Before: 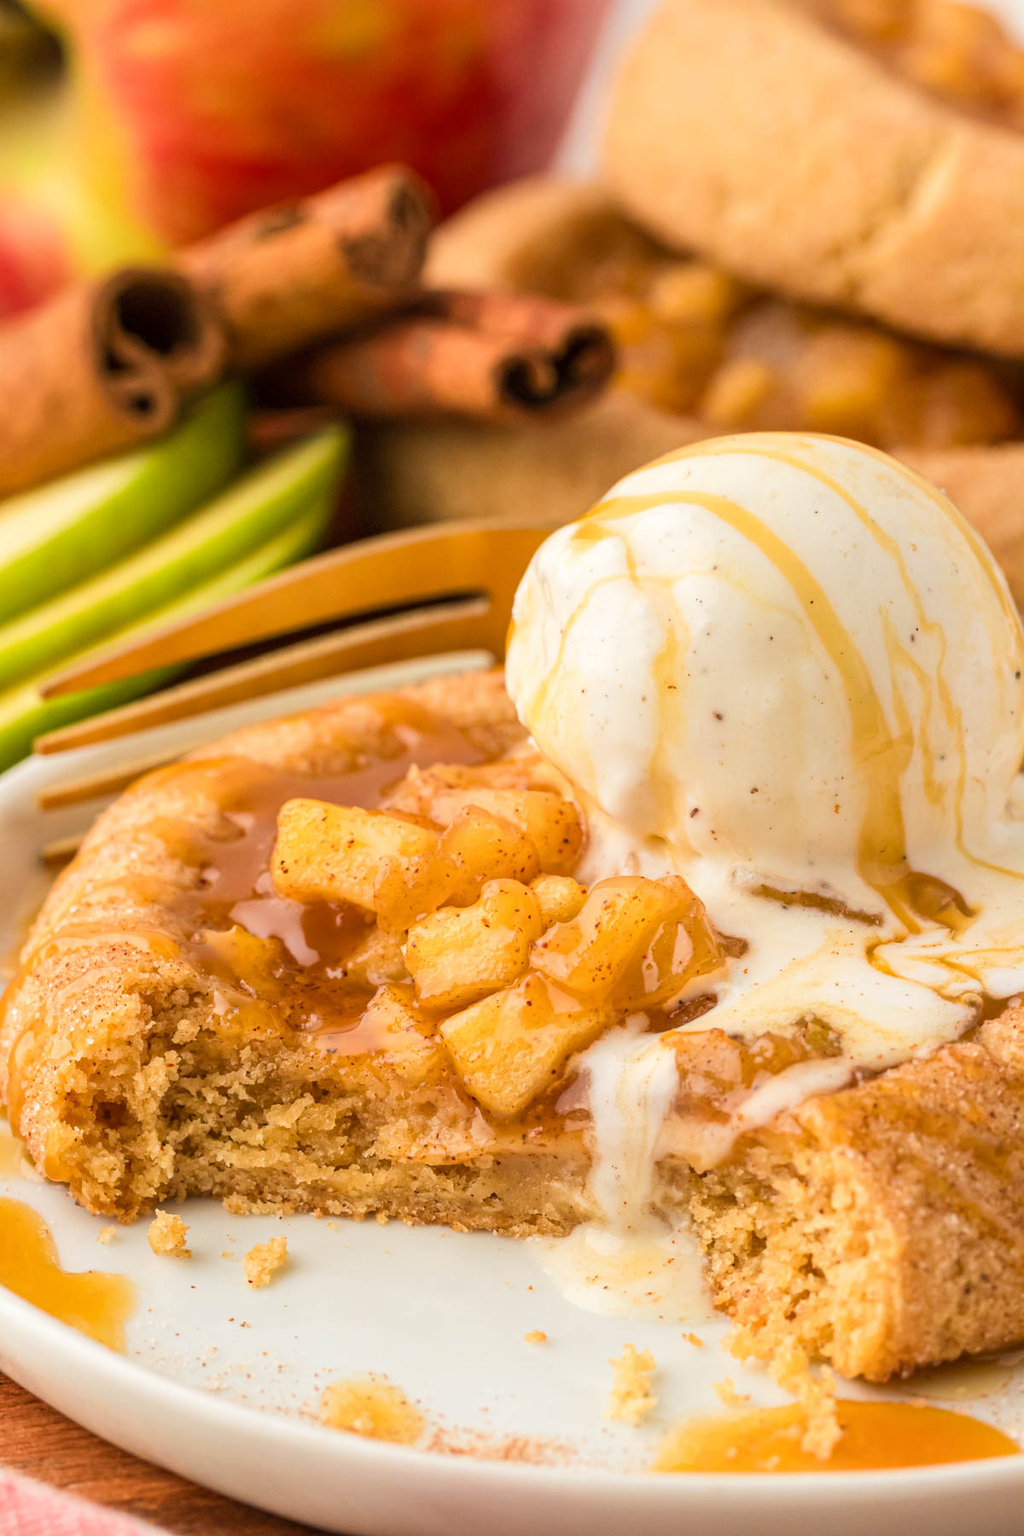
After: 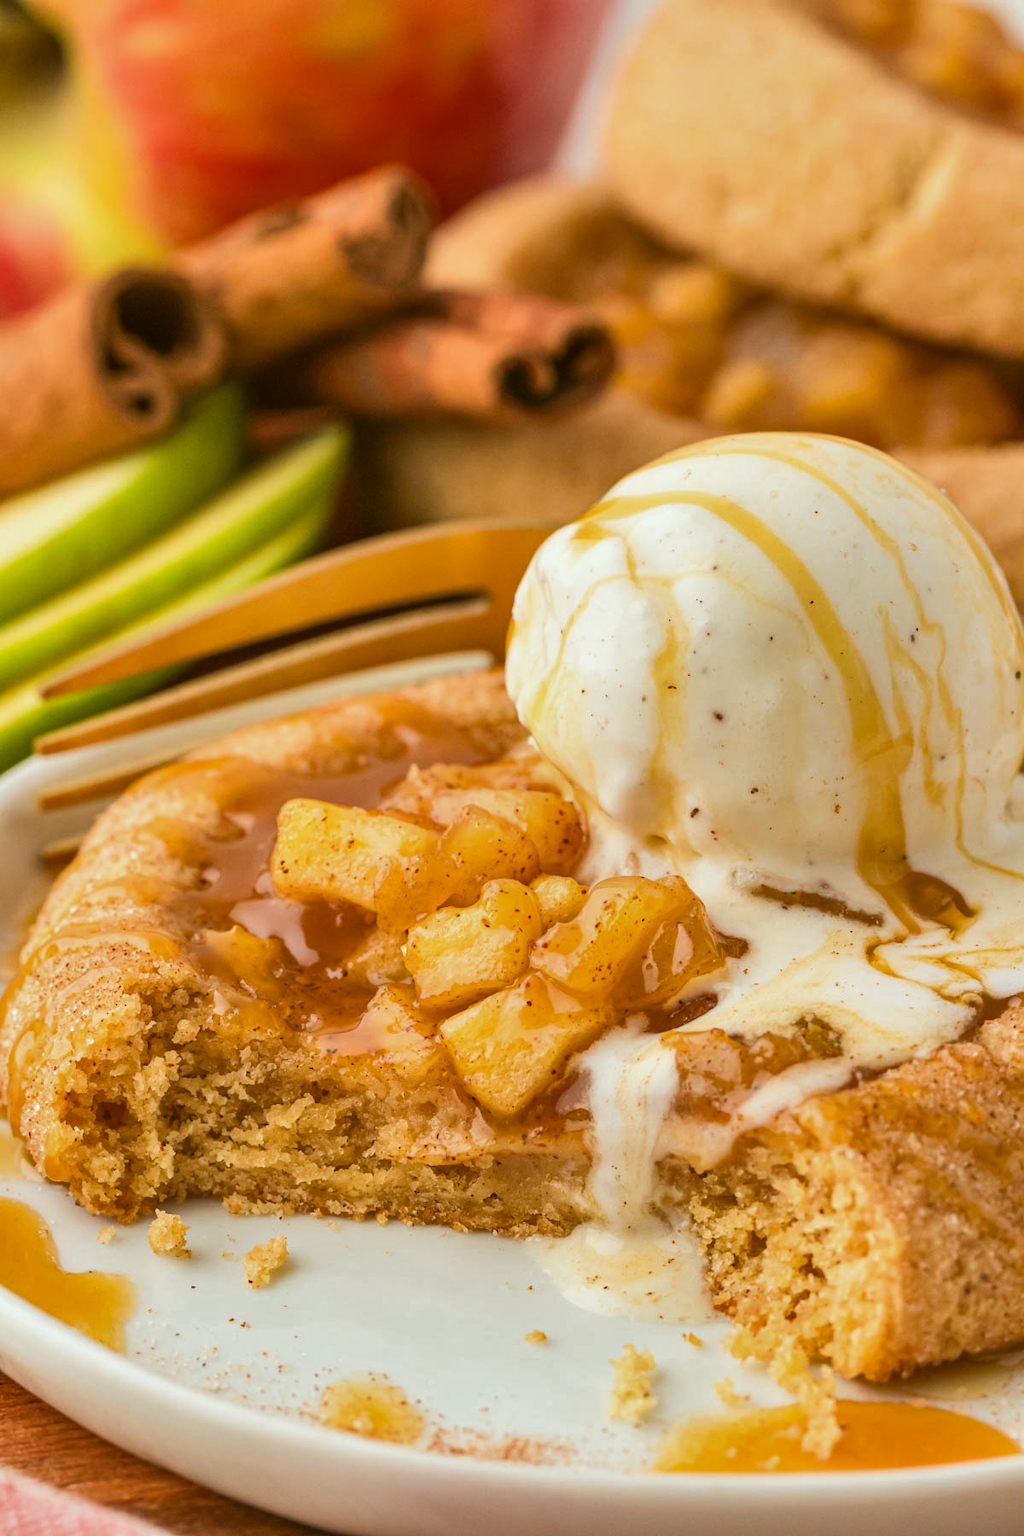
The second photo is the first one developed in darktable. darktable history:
shadows and highlights: shadows 40, highlights -54, highlights color adjustment 46%, low approximation 0.01, soften with gaussian
color balance: lift [1.004, 1.002, 1.002, 0.998], gamma [1, 1.007, 1.002, 0.993], gain [1, 0.977, 1.013, 1.023], contrast -3.64%
